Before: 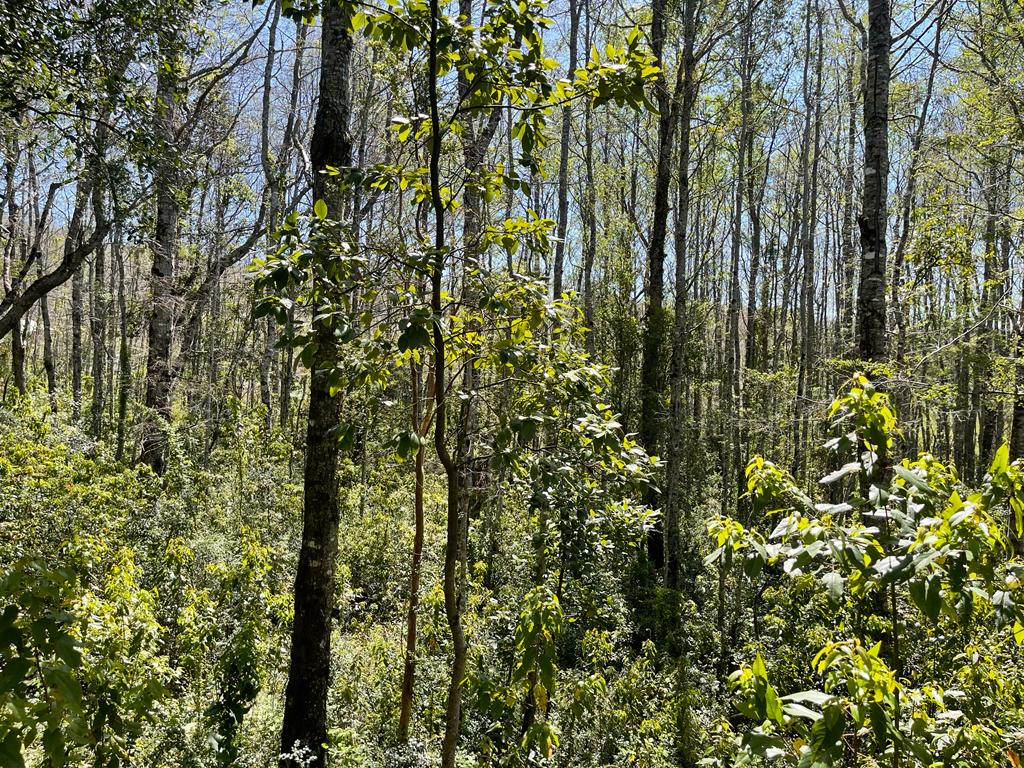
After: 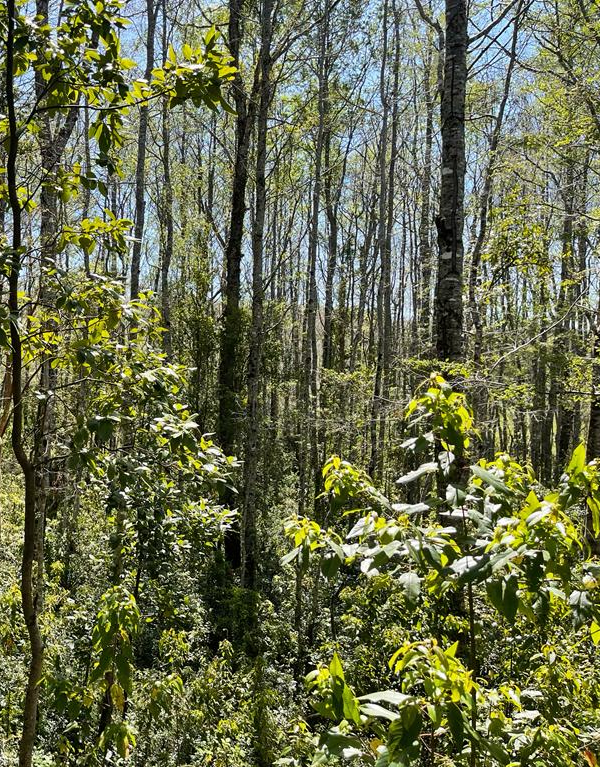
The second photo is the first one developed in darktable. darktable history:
crop: left 41.402%
shadows and highlights: shadows 37.27, highlights -28.18, soften with gaussian
